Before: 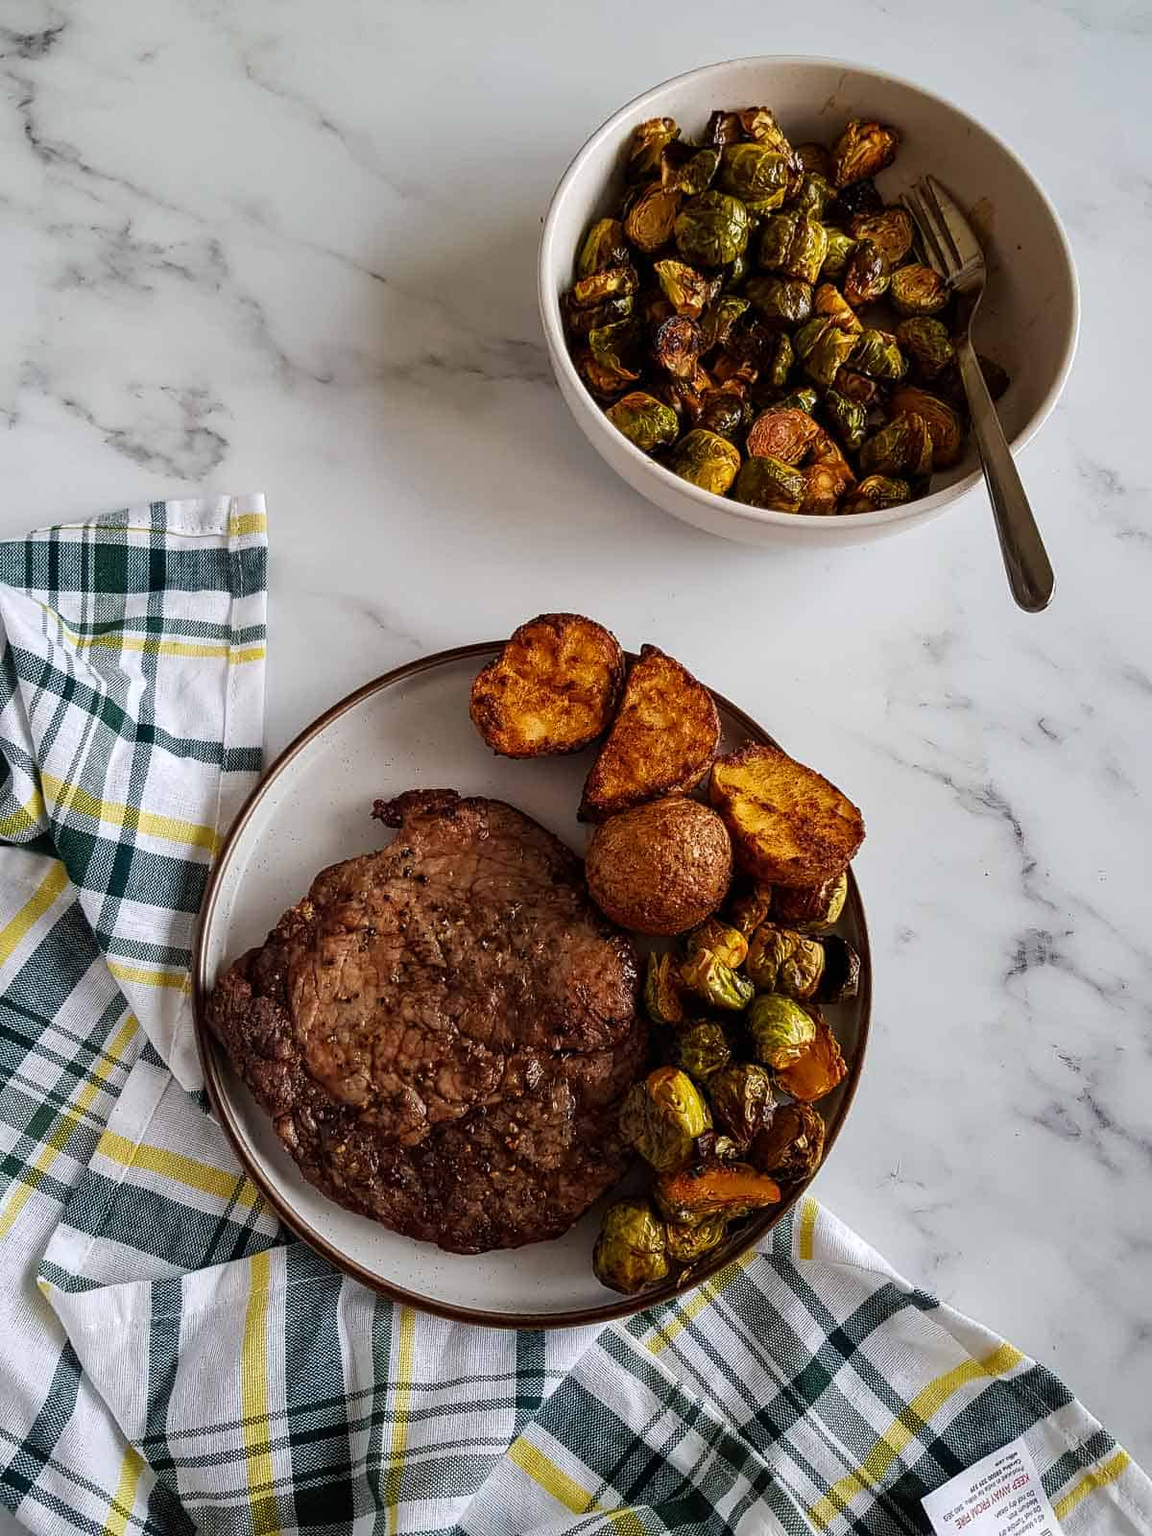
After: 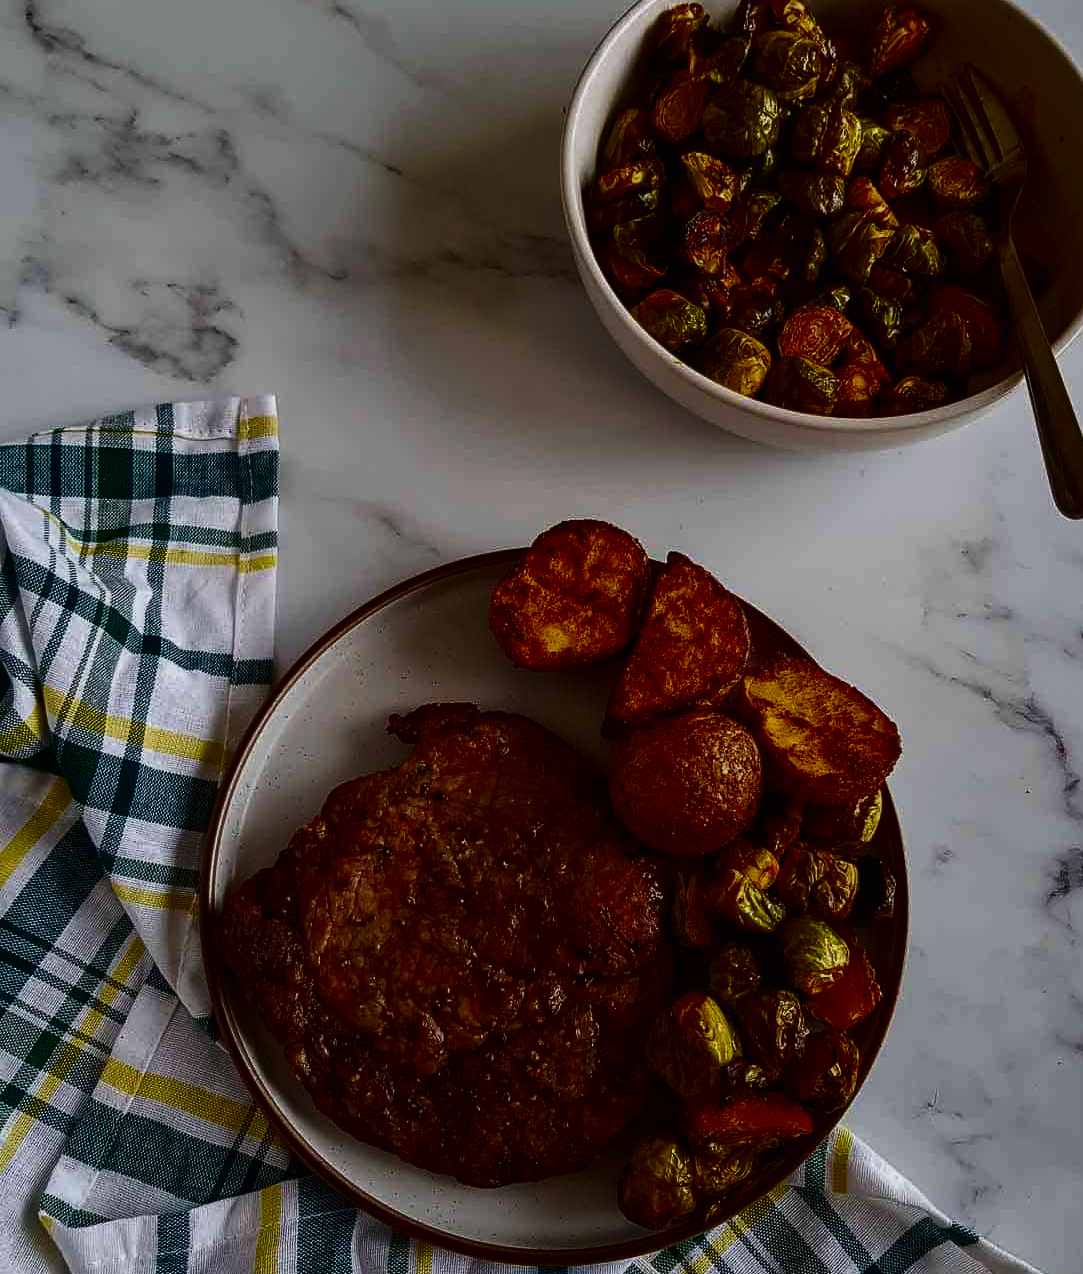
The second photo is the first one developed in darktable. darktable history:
velvia: on, module defaults
crop: top 7.463%, right 9.707%, bottom 12.089%
contrast brightness saturation: contrast 0.092, brightness -0.603, saturation 0.169
exposure: black level correction -0.013, exposure -0.191 EV, compensate exposure bias true, compensate highlight preservation false
